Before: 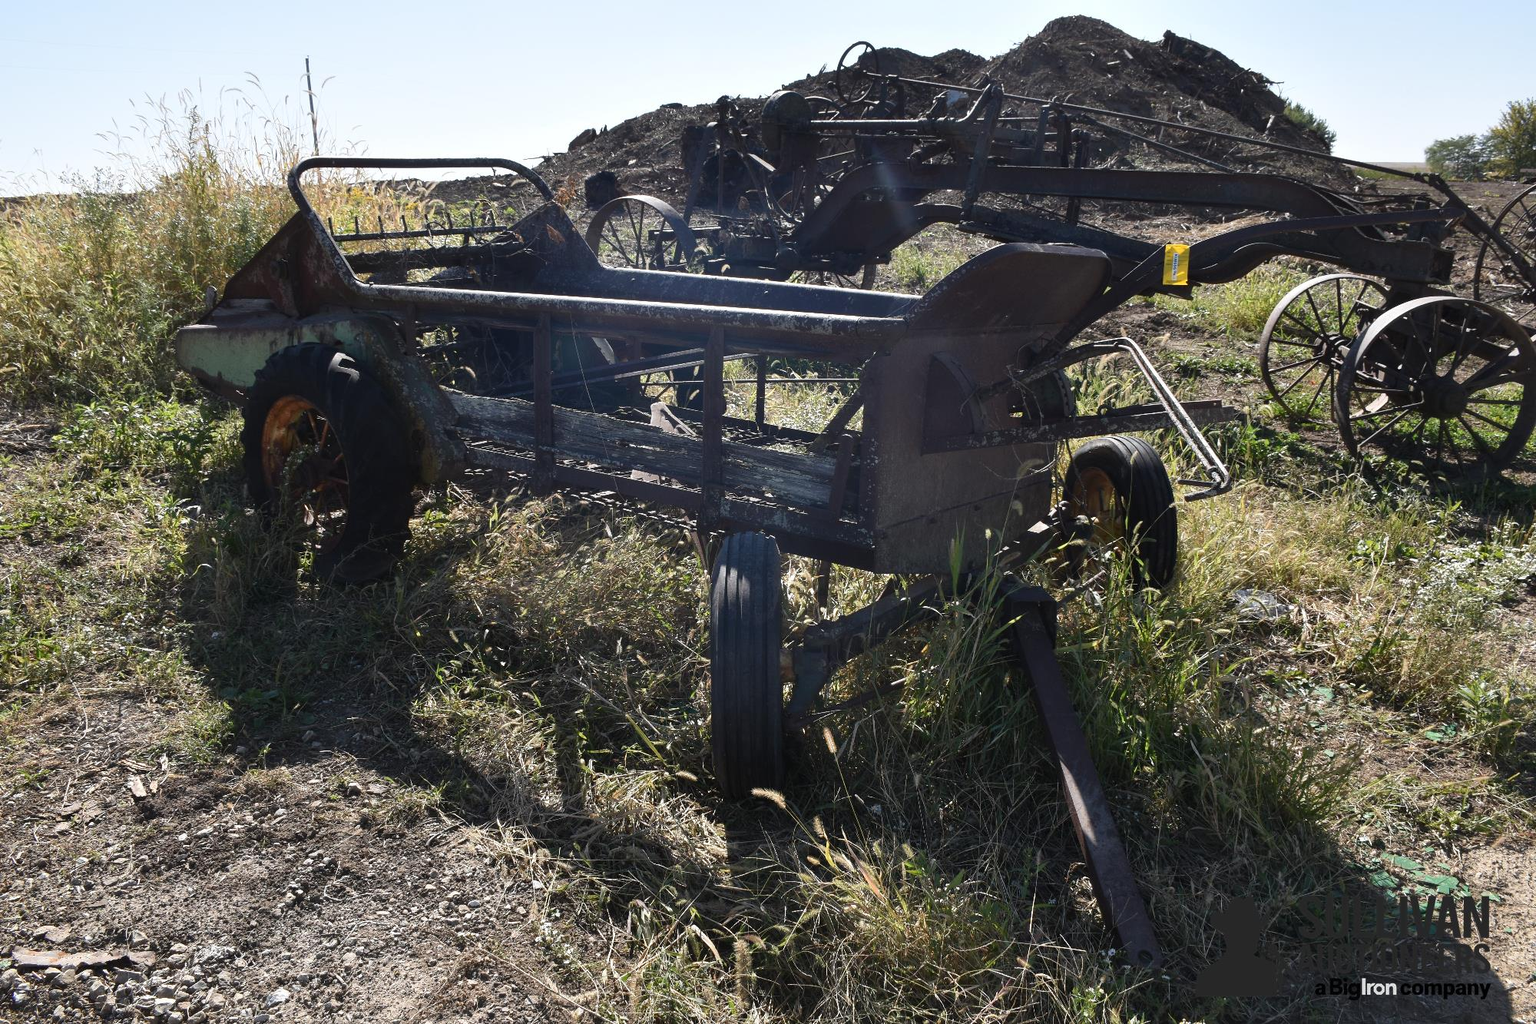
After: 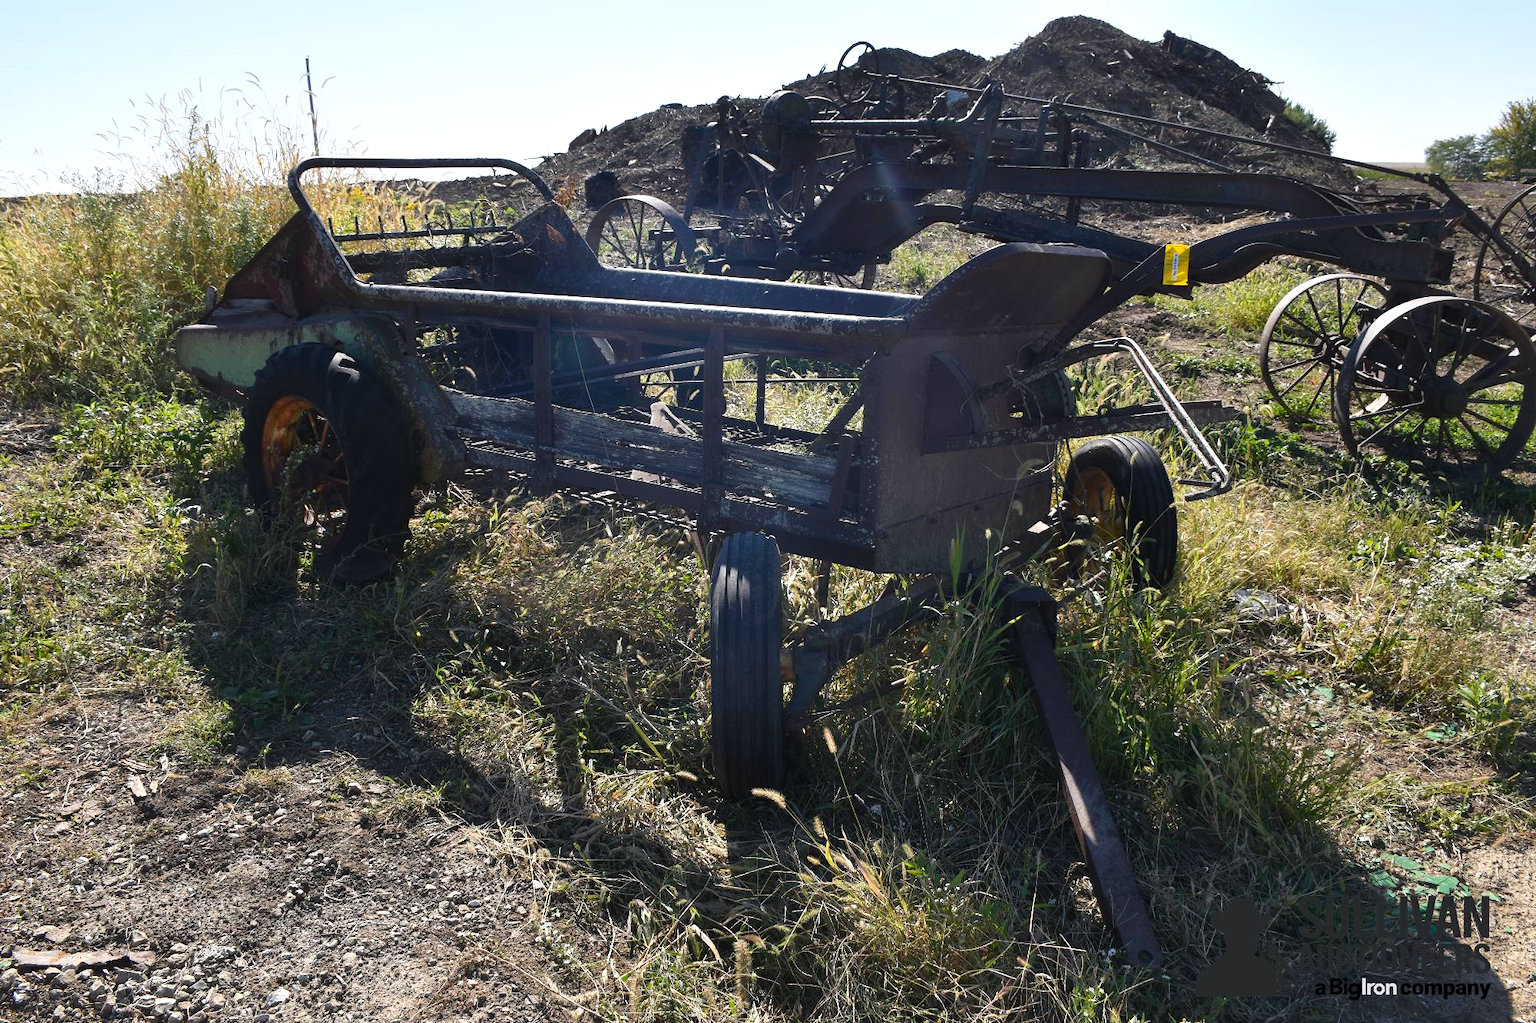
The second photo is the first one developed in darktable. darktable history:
color balance rgb: shadows lift › chroma 2.009%, shadows lift › hue 247.38°, perceptual saturation grading › global saturation 19.633%, perceptual brilliance grading › global brilliance 3.35%, global vibrance 8.674%
